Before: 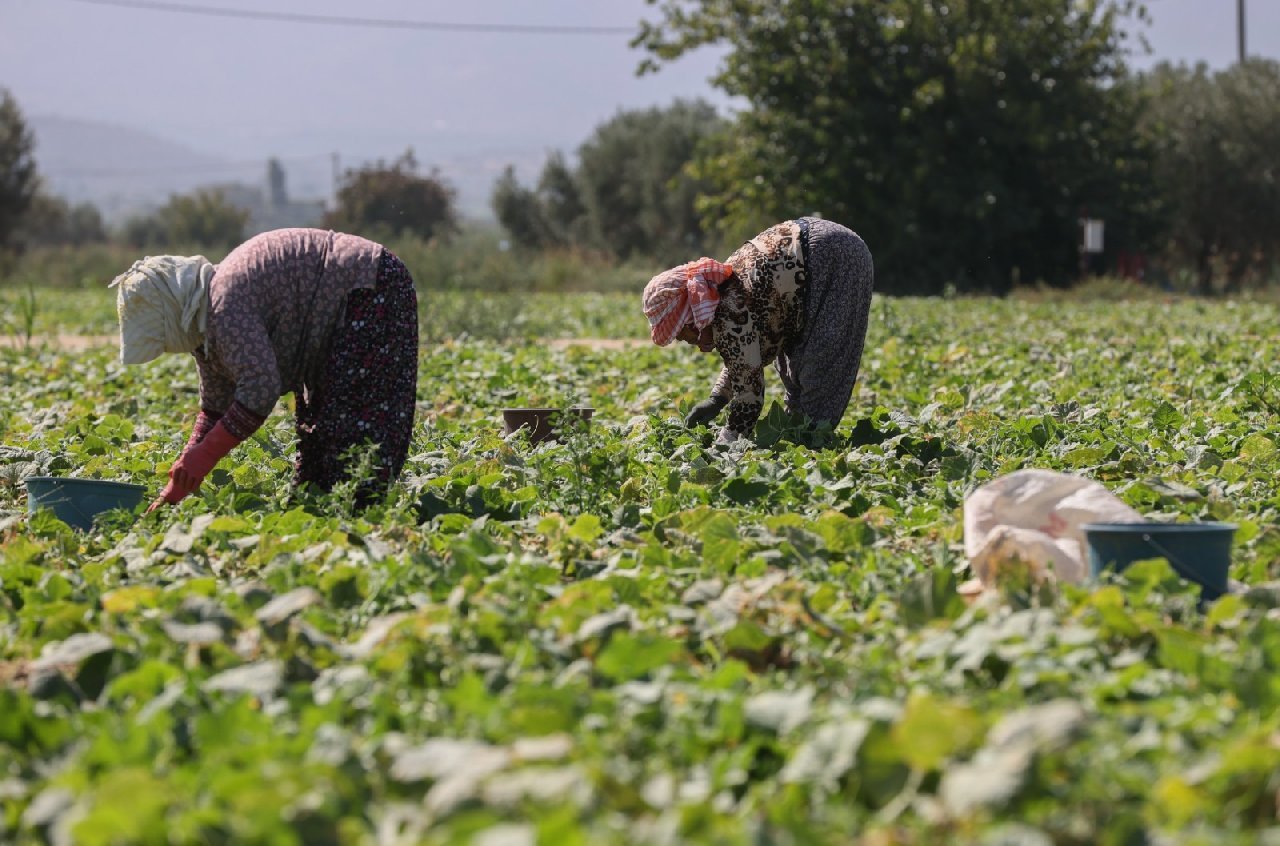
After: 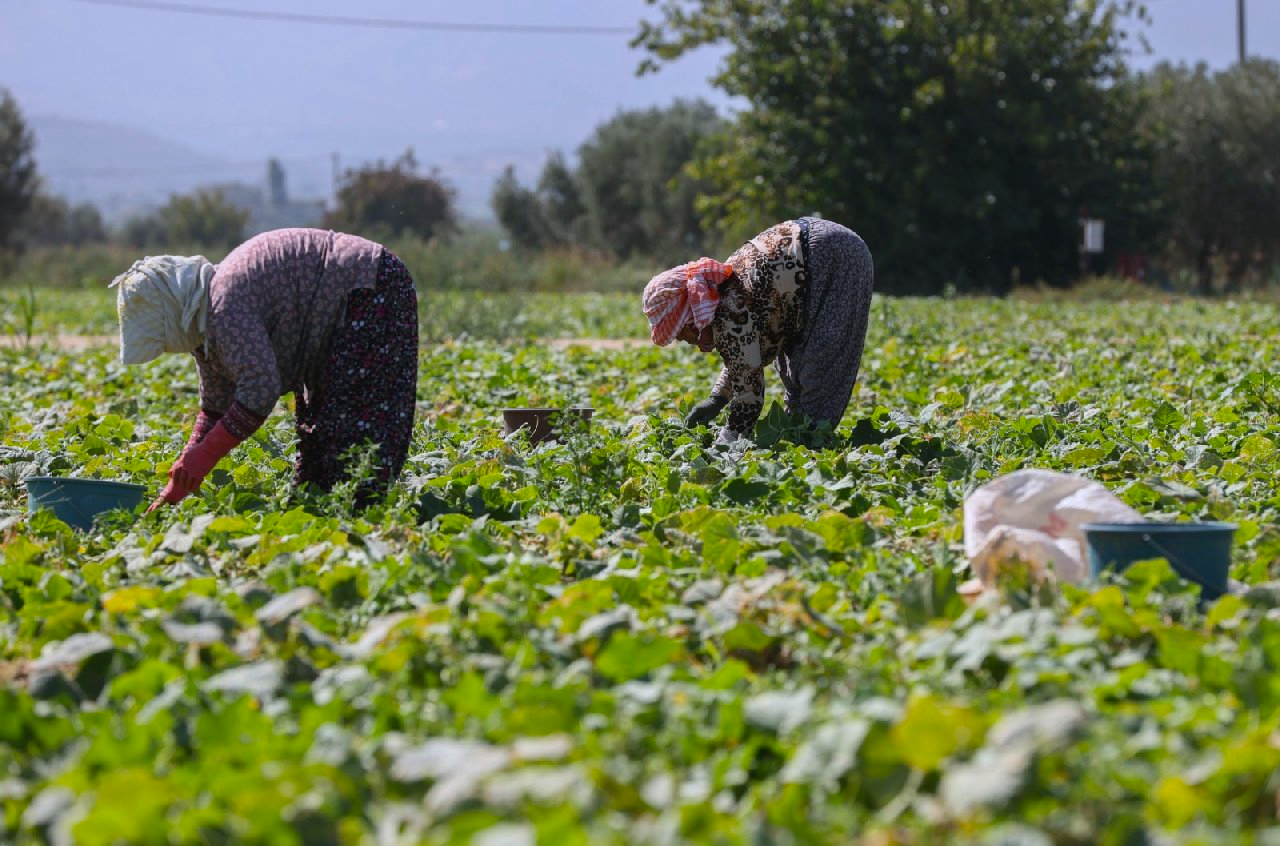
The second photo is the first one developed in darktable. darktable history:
white balance: red 0.976, blue 1.04
color balance: output saturation 120%
color correction: highlights a* -0.137, highlights b* -5.91, shadows a* -0.137, shadows b* -0.137
